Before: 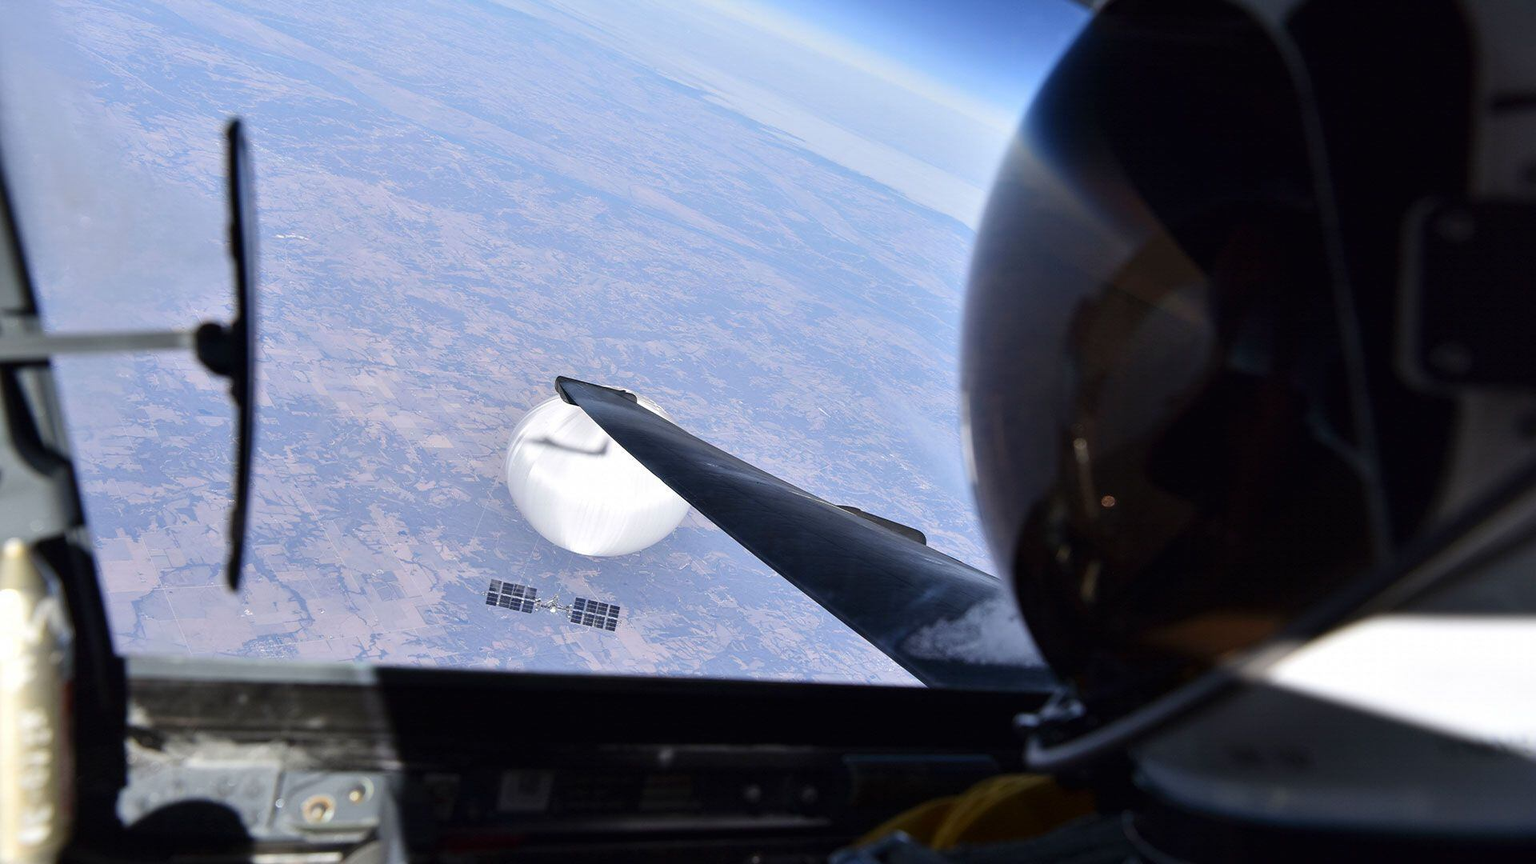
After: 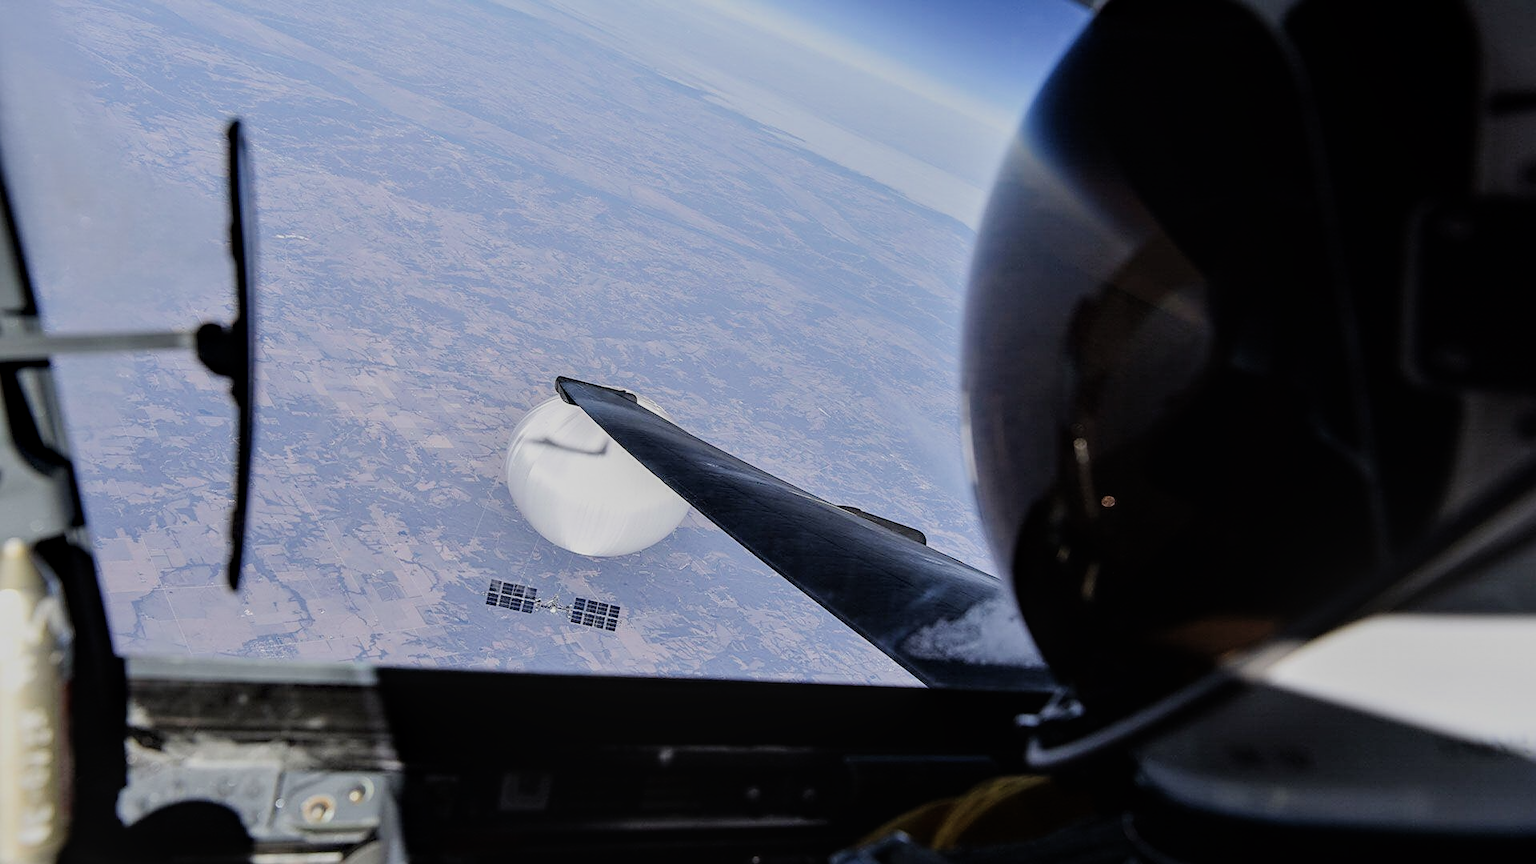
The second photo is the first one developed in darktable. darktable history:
local contrast: on, module defaults
filmic rgb: black relative exposure -7.65 EV, white relative exposure 4.56 EV, hardness 3.61
sharpen: on, module defaults
